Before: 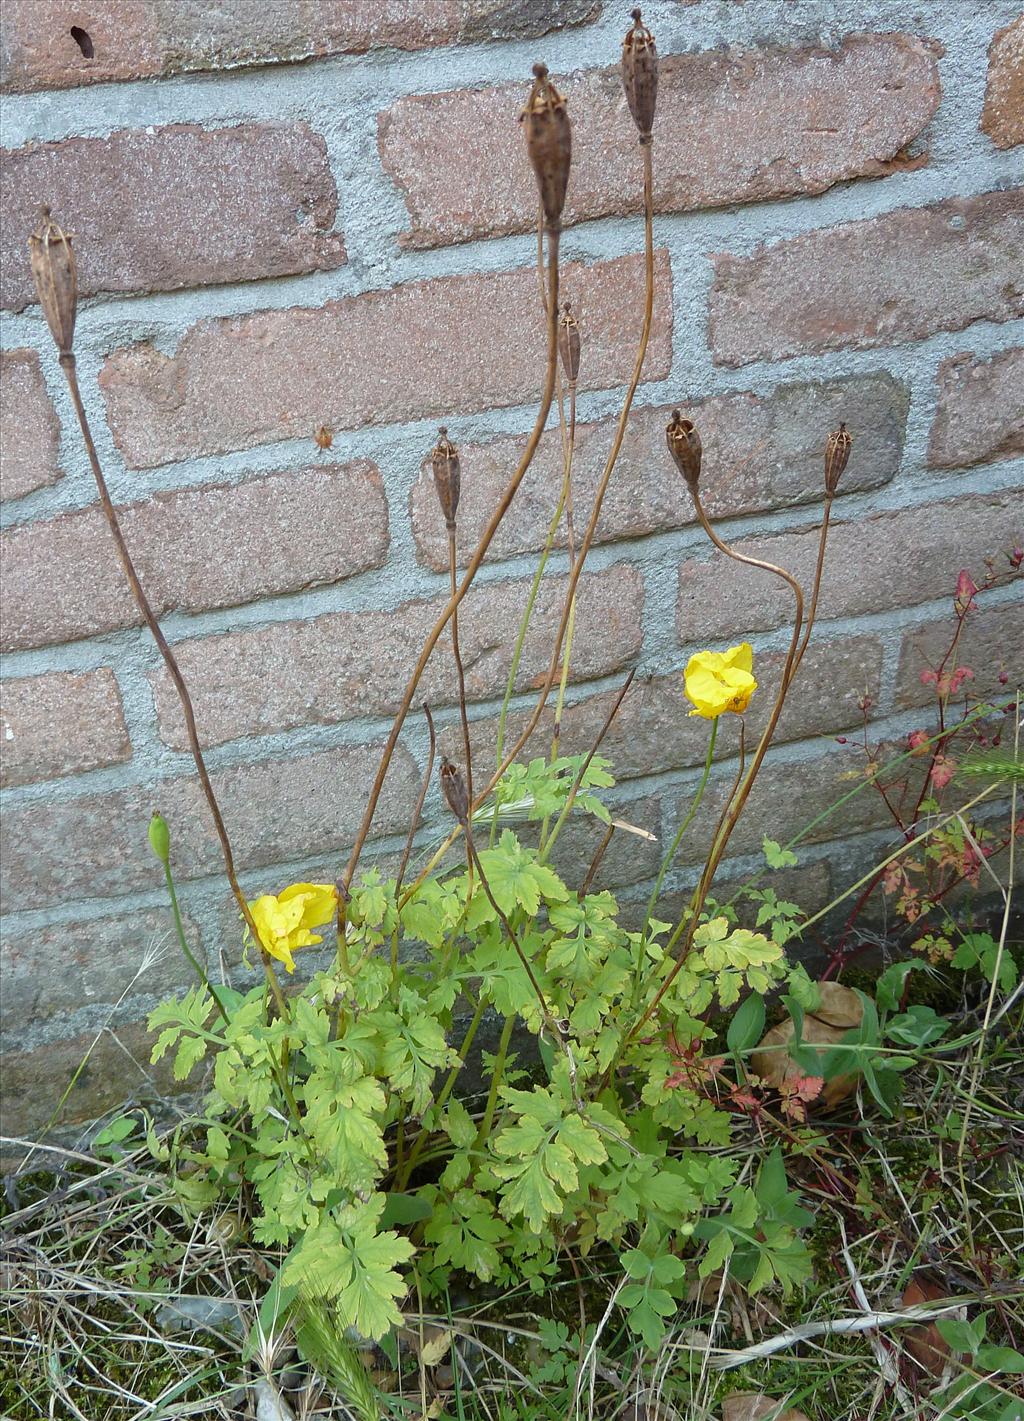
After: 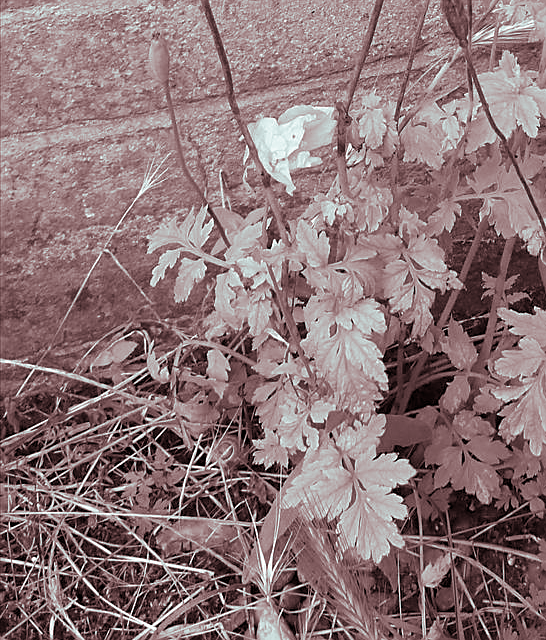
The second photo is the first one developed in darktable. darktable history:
contrast brightness saturation: saturation -1
crop and rotate: top 54.778%, right 46.61%, bottom 0.159%
sharpen: on, module defaults
split-toning: shadows › saturation 0.3, highlights › hue 180°, highlights › saturation 0.3, compress 0%
white balance: red 0.924, blue 1.095
